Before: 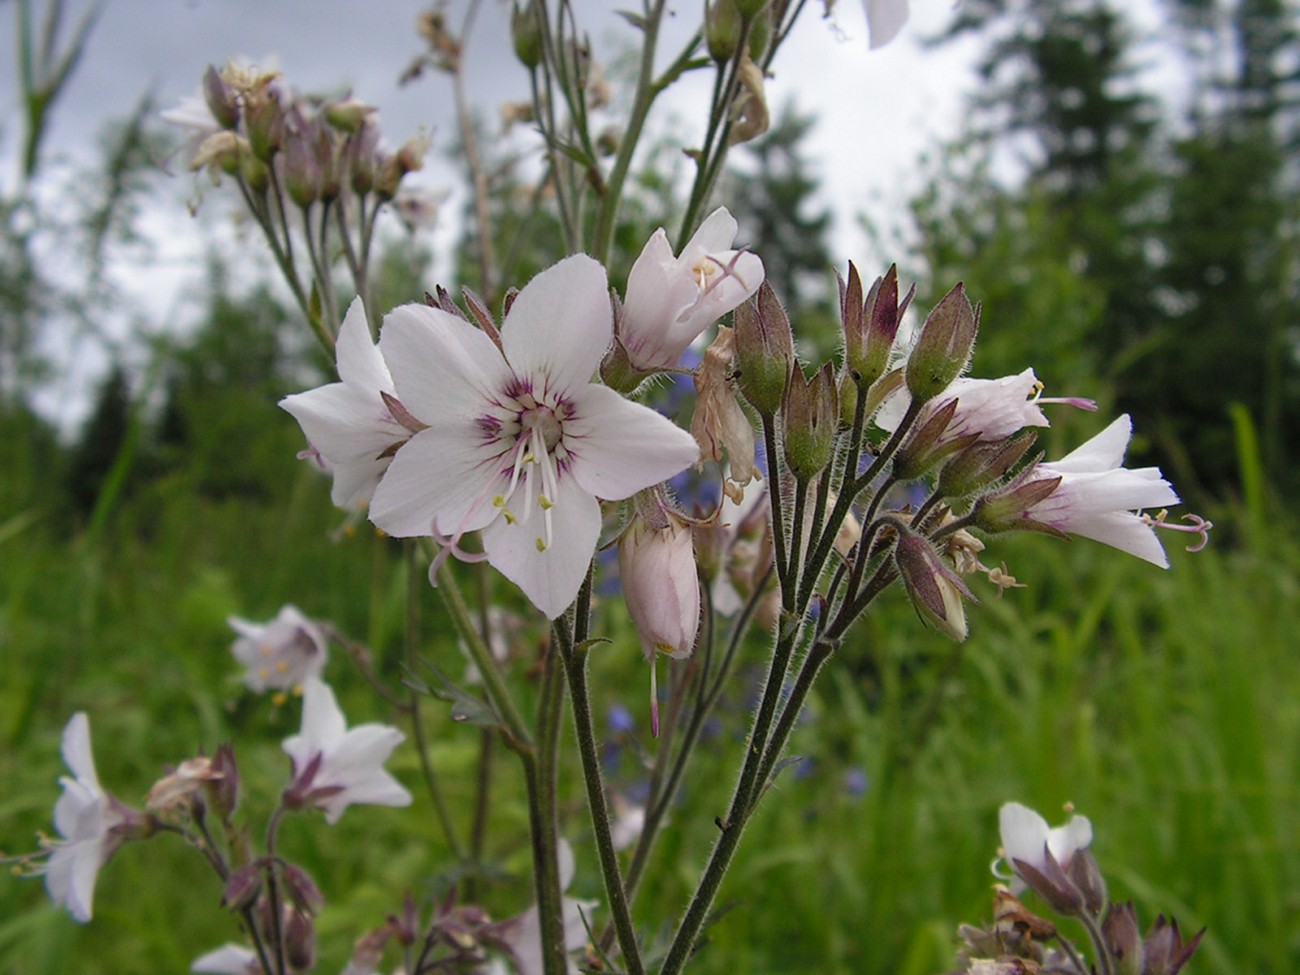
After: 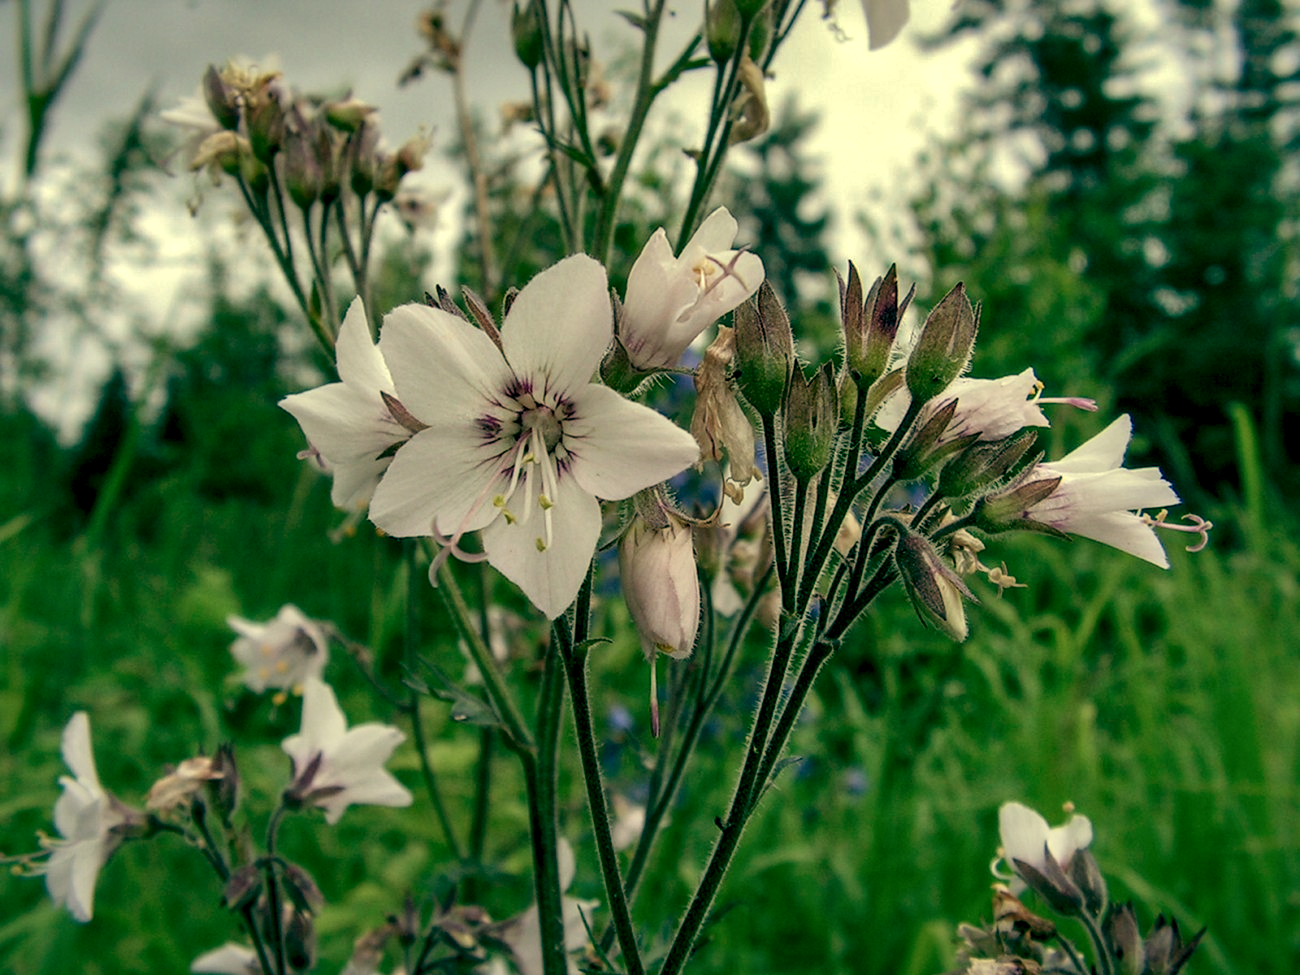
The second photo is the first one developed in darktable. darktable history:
graduated density: rotation -180°, offset 24.95
local contrast: highlights 60%, shadows 60%, detail 160%
color balance: mode lift, gamma, gain (sRGB), lift [1, 0.69, 1, 1], gamma [1, 1.482, 1, 1], gain [1, 1, 1, 0.802]
shadows and highlights: shadows 40, highlights -60
